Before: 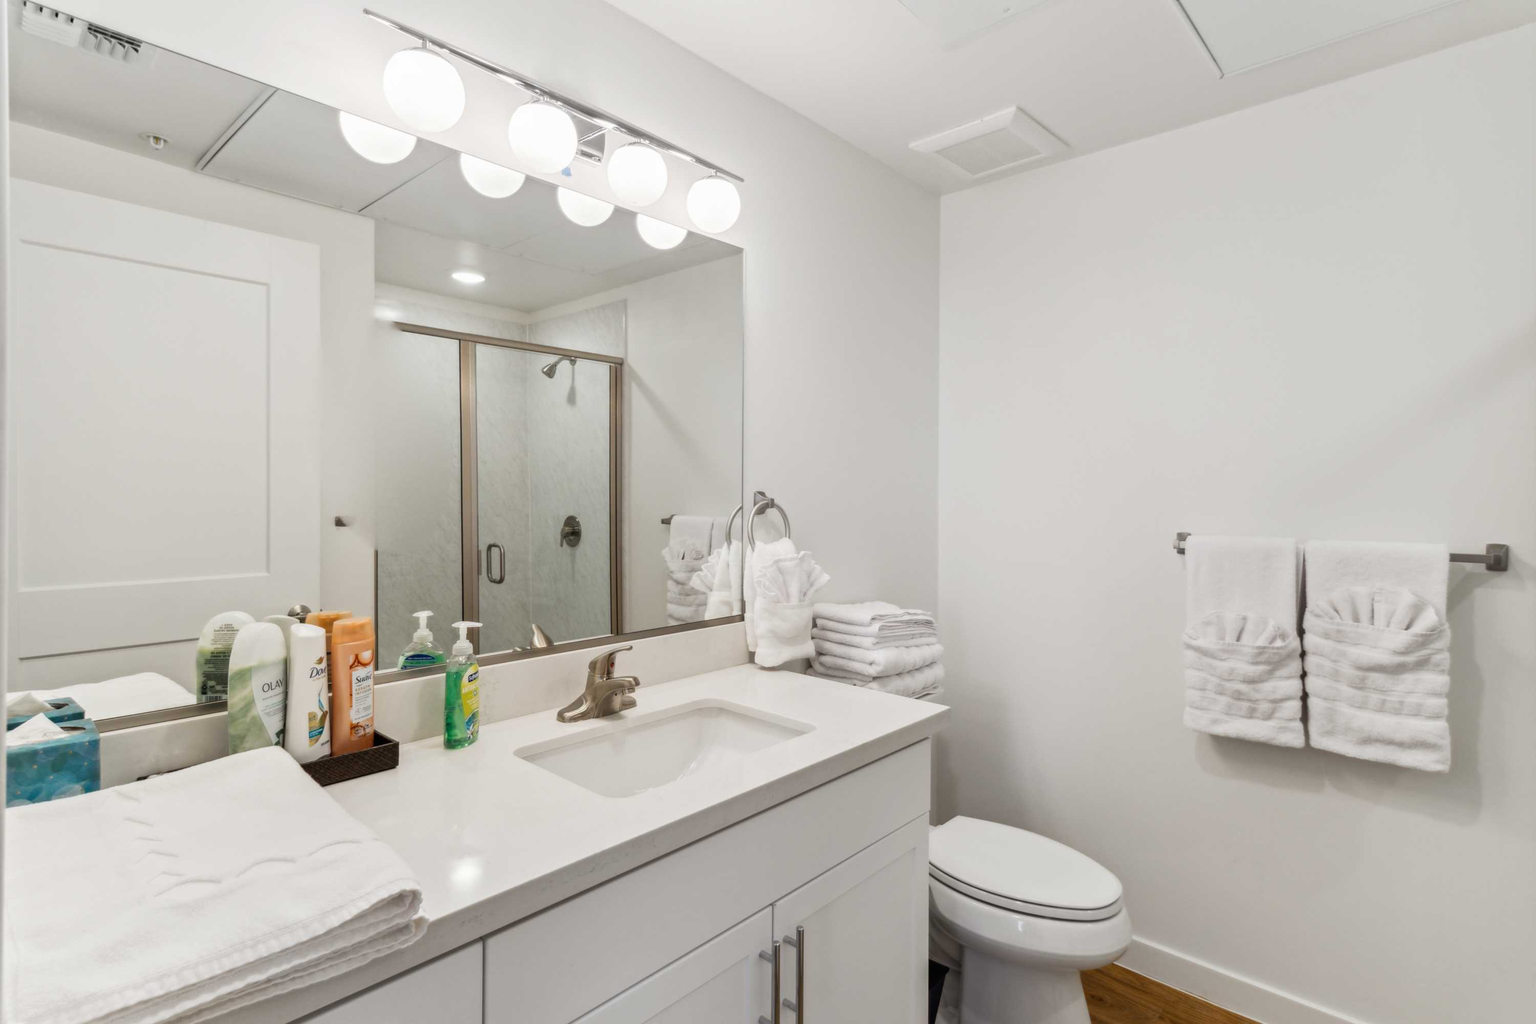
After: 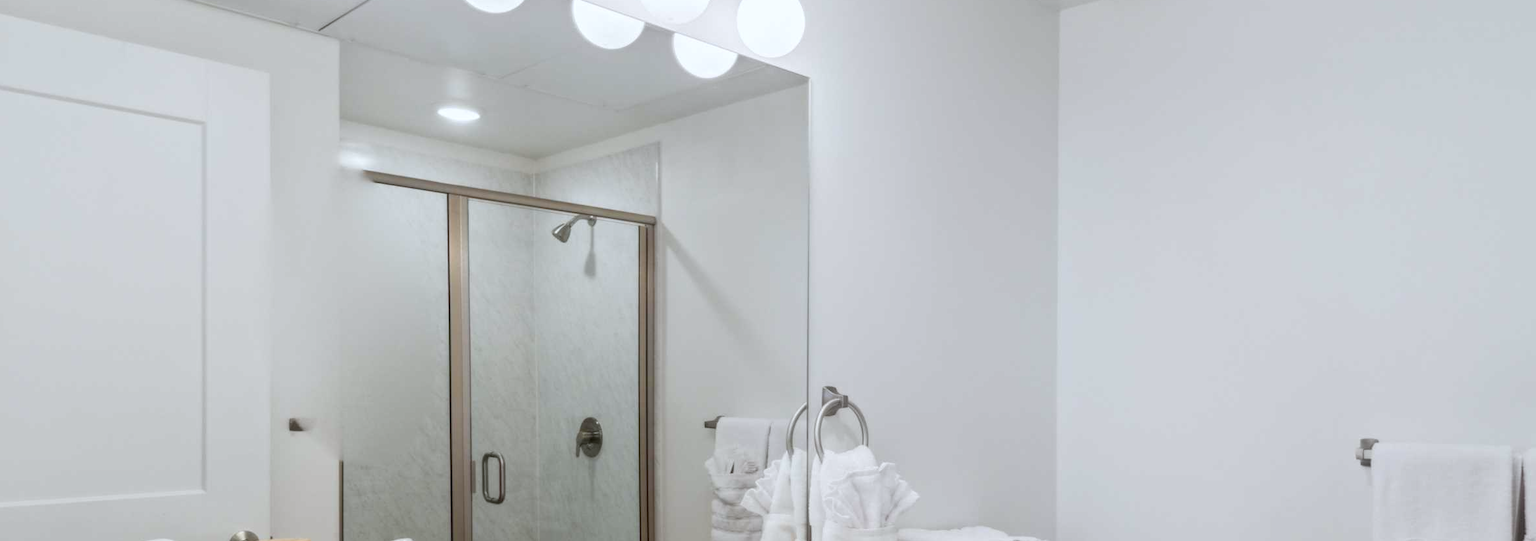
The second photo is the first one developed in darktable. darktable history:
white balance: red 0.967, blue 1.049
crop: left 7.036%, top 18.398%, right 14.379%, bottom 40.043%
